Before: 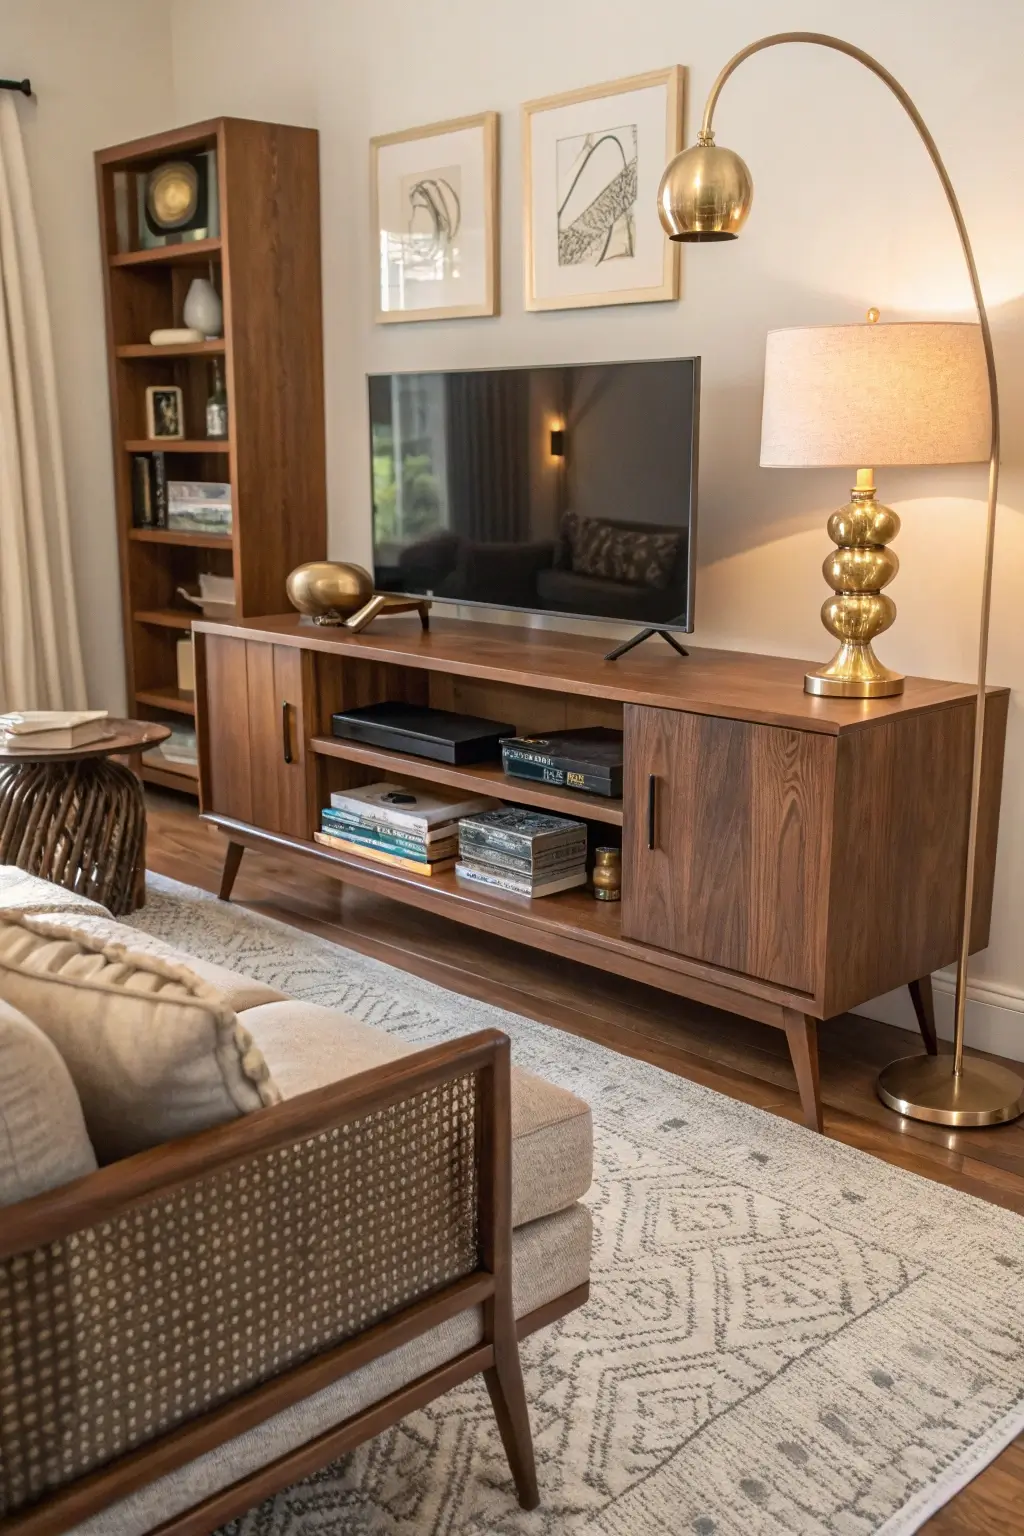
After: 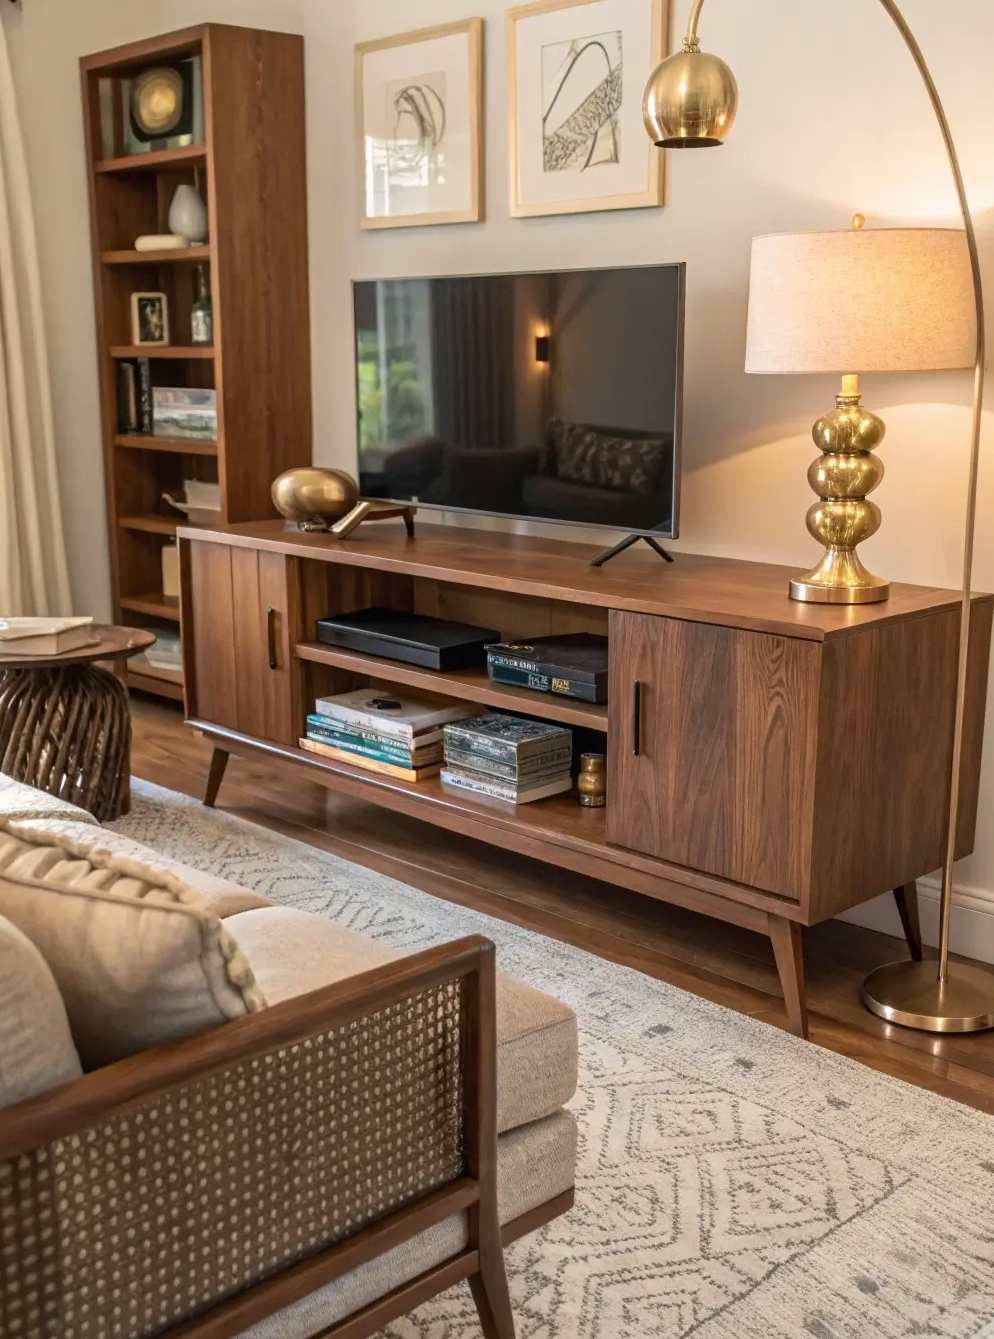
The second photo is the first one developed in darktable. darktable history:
crop: left 1.507%, top 6.147%, right 1.379%, bottom 6.637%
velvia: strength 15%
